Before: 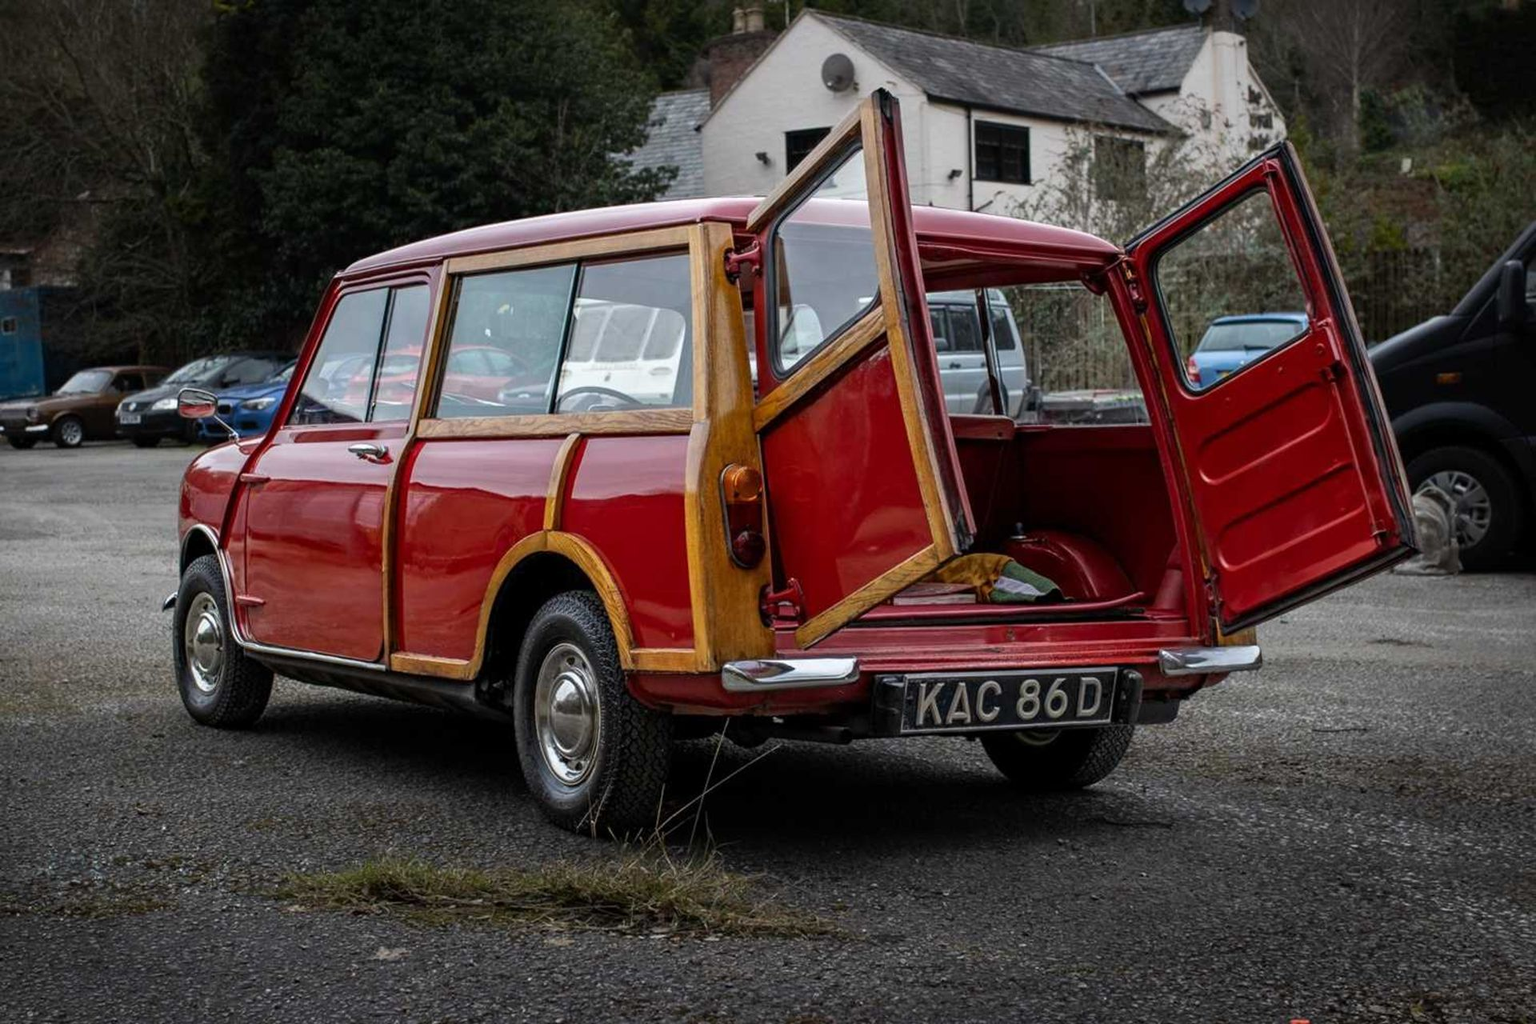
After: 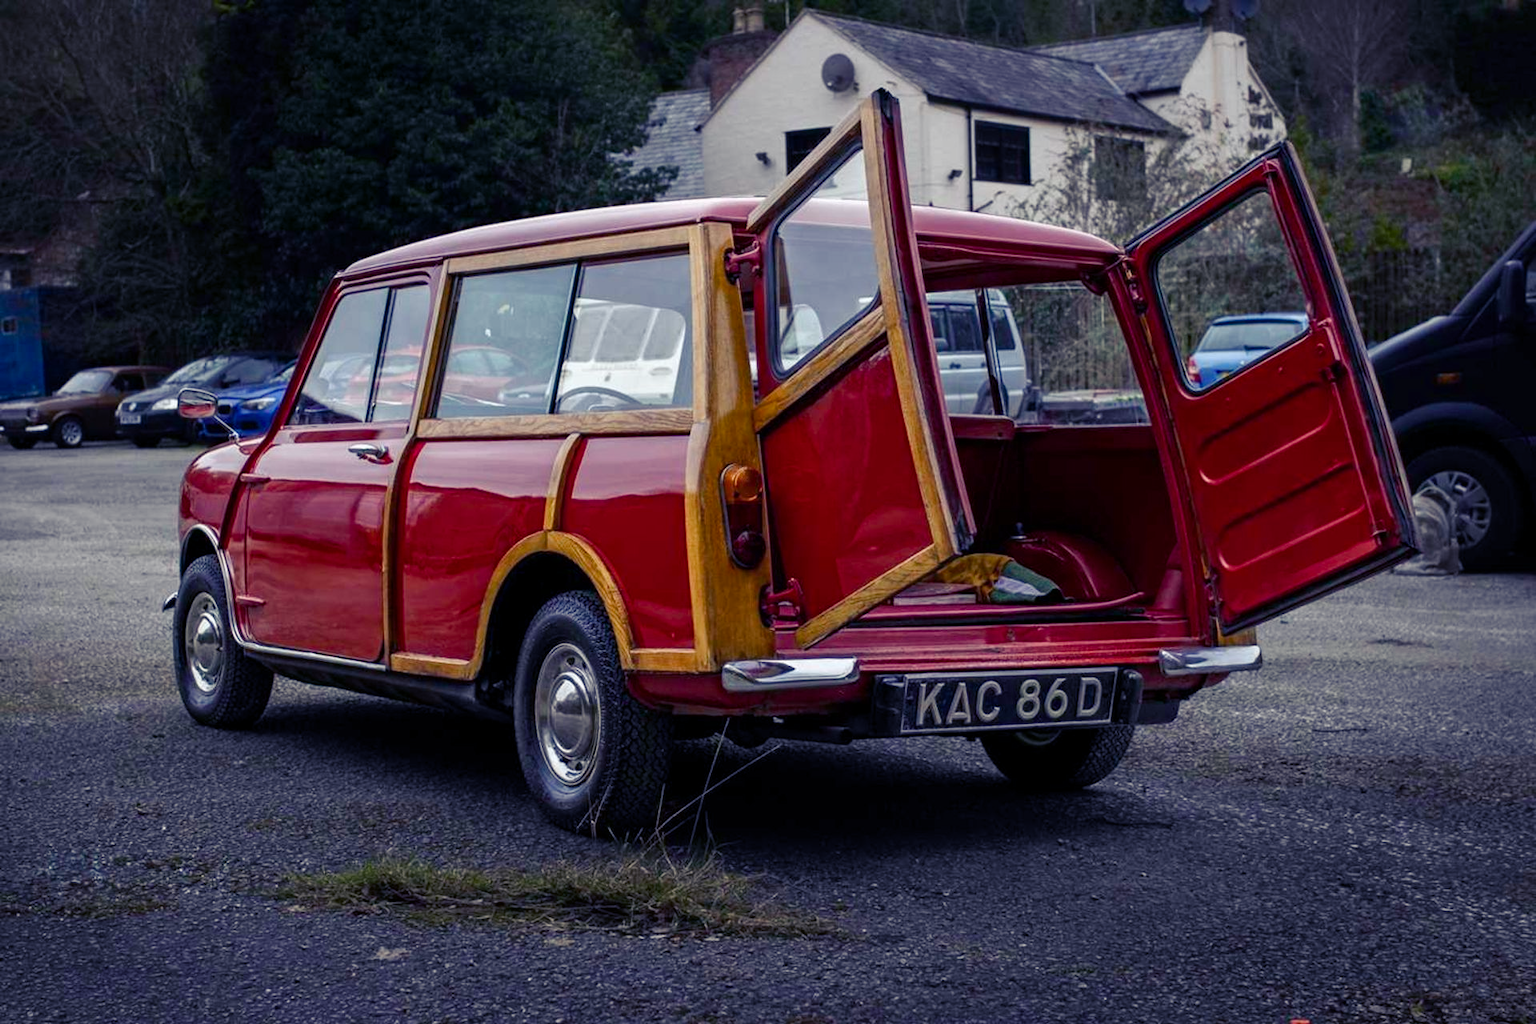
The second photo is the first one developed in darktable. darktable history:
color balance rgb: shadows lift › luminance -28.892%, shadows lift › chroma 15.152%, shadows lift › hue 269.68°, linear chroma grading › shadows -8.164%, linear chroma grading › global chroma 9.698%, perceptual saturation grading › global saturation 20%, perceptual saturation grading › highlights -49.495%, perceptual saturation grading › shadows 25.752%
